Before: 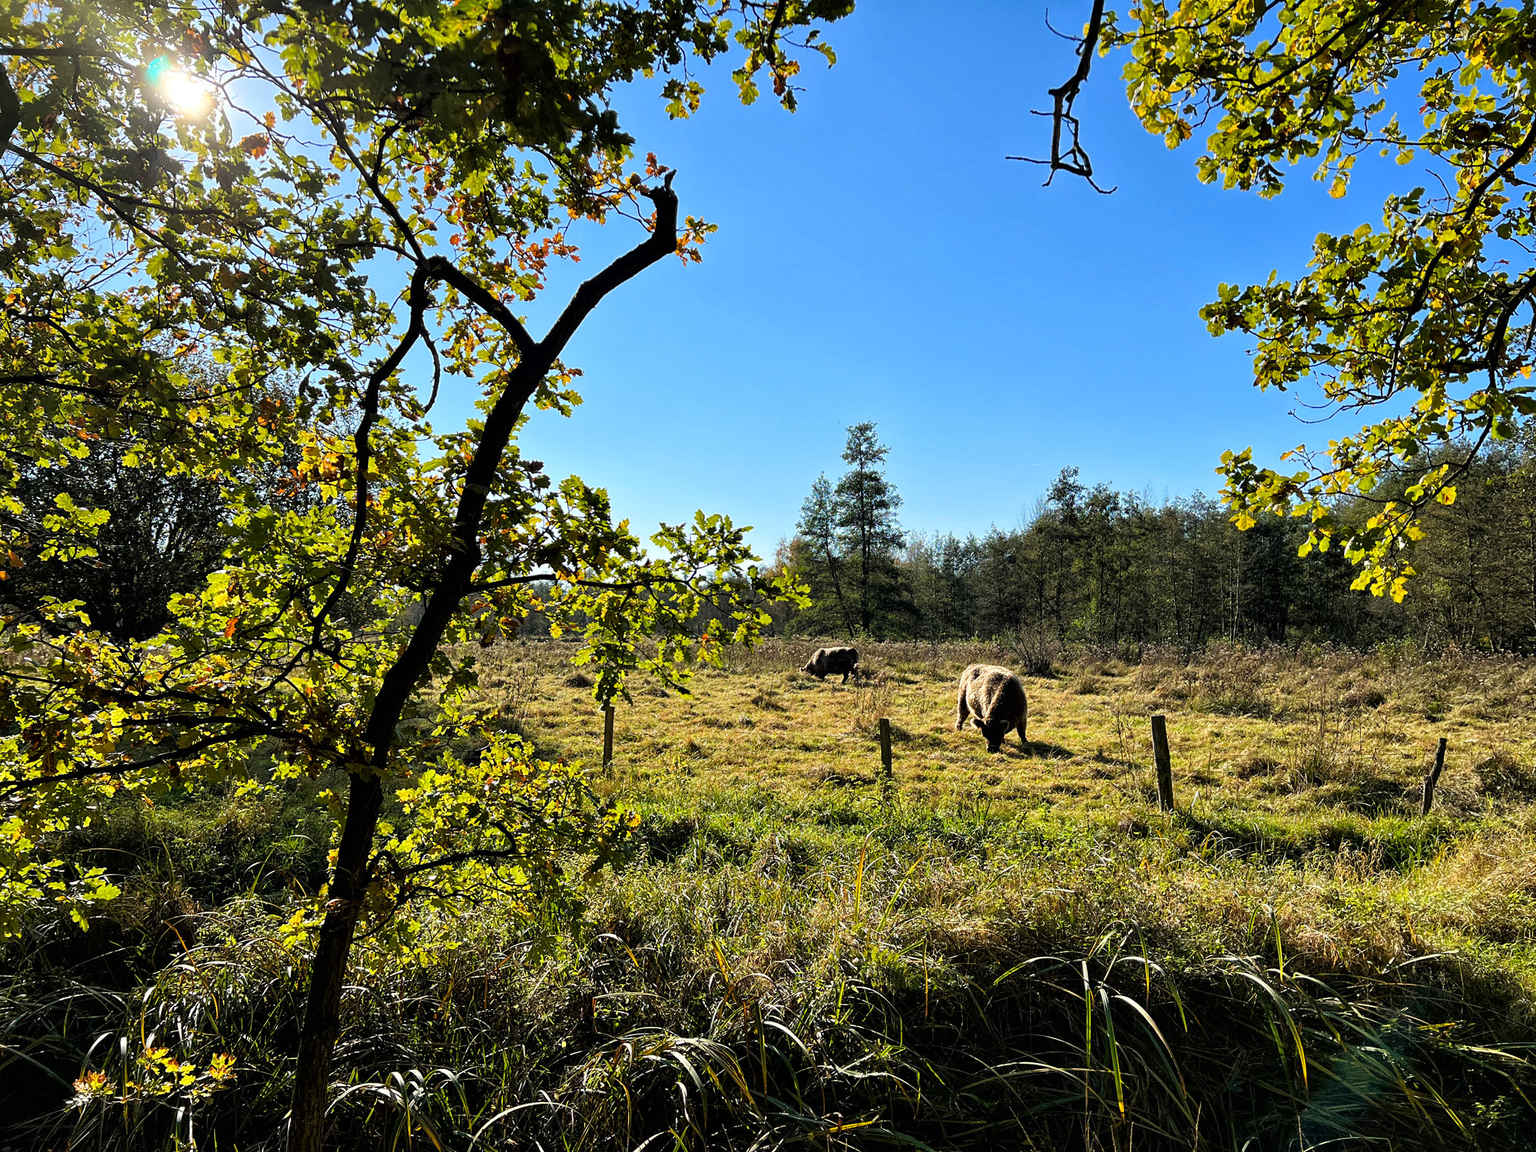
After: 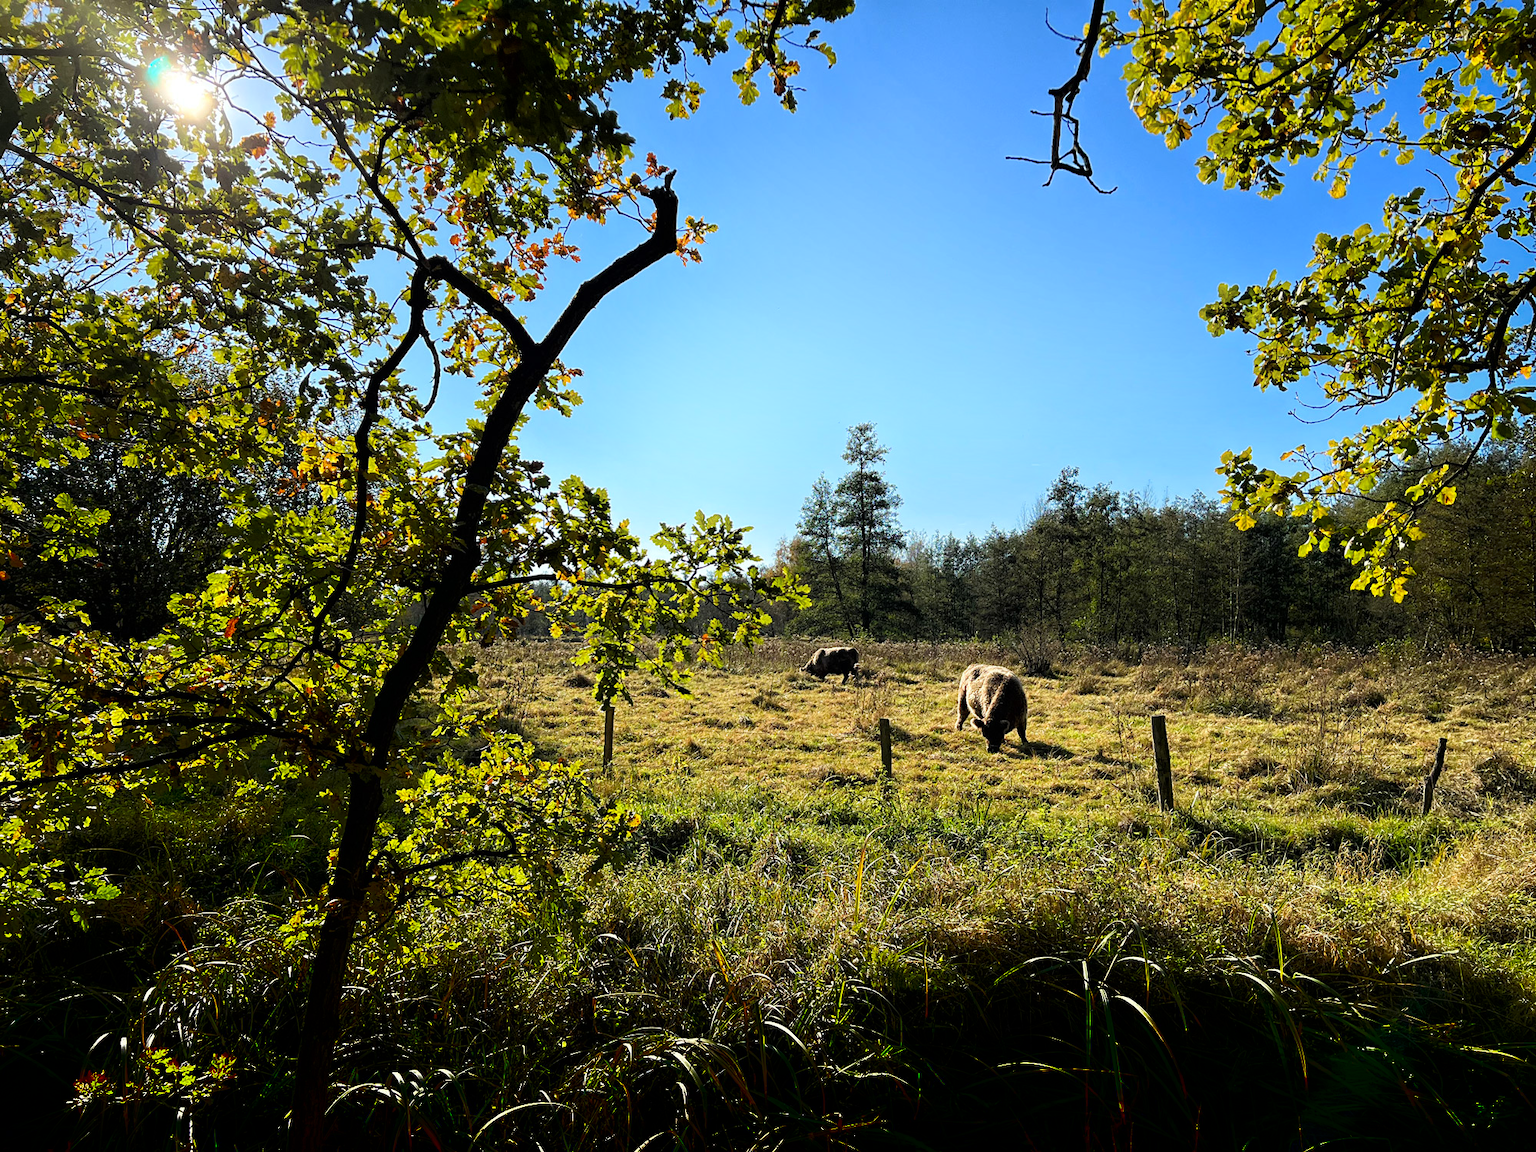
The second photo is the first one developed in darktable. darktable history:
shadows and highlights: shadows -89.46, highlights 90.36, soften with gaussian
